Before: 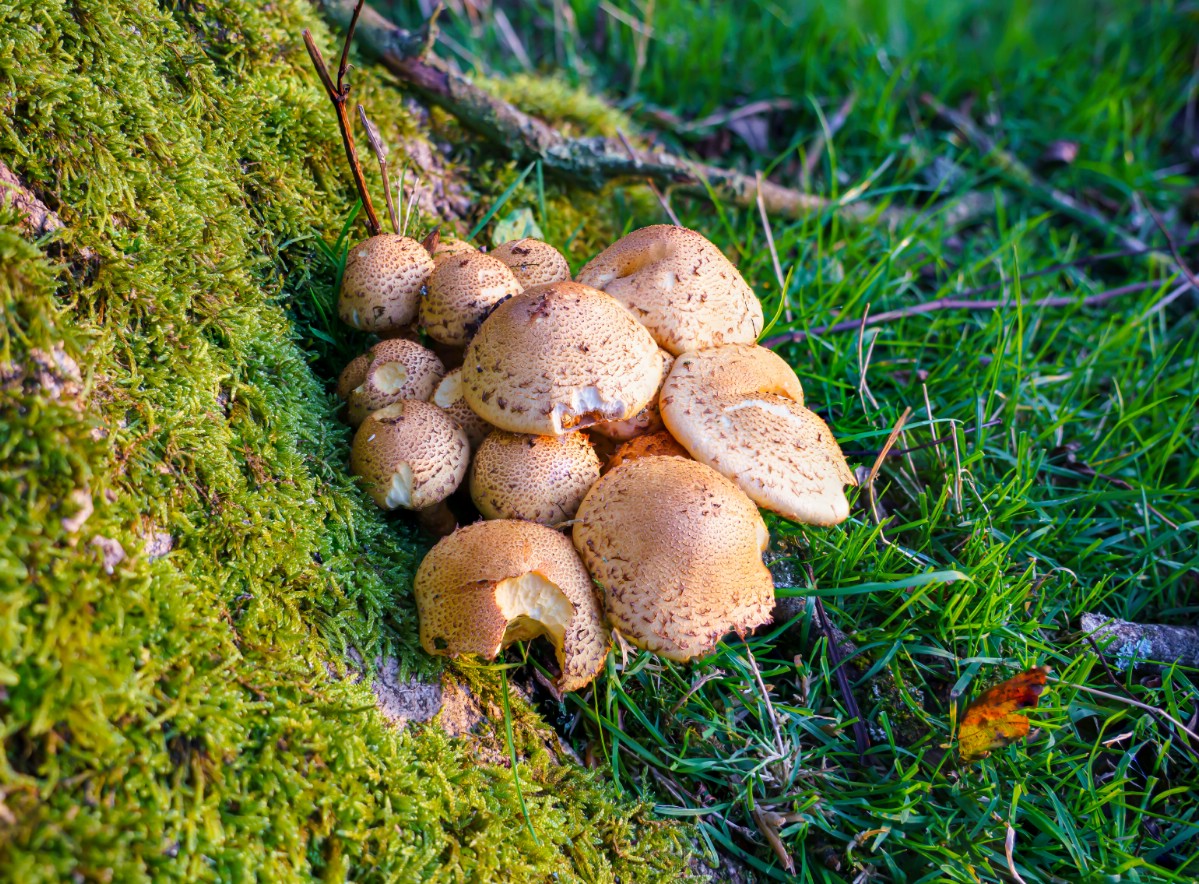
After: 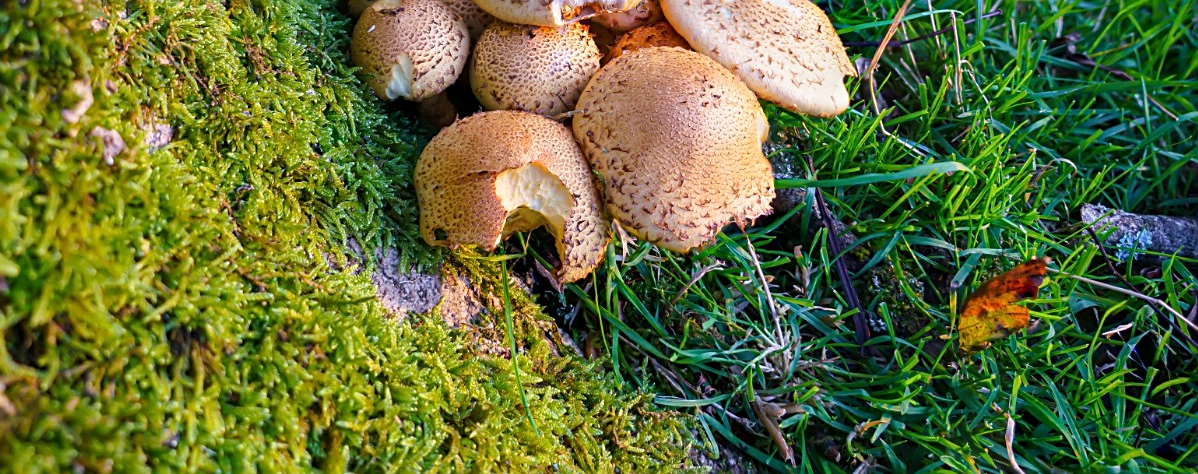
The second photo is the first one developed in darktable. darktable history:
sharpen: on, module defaults
crop and rotate: top 46.296%, right 0.061%
